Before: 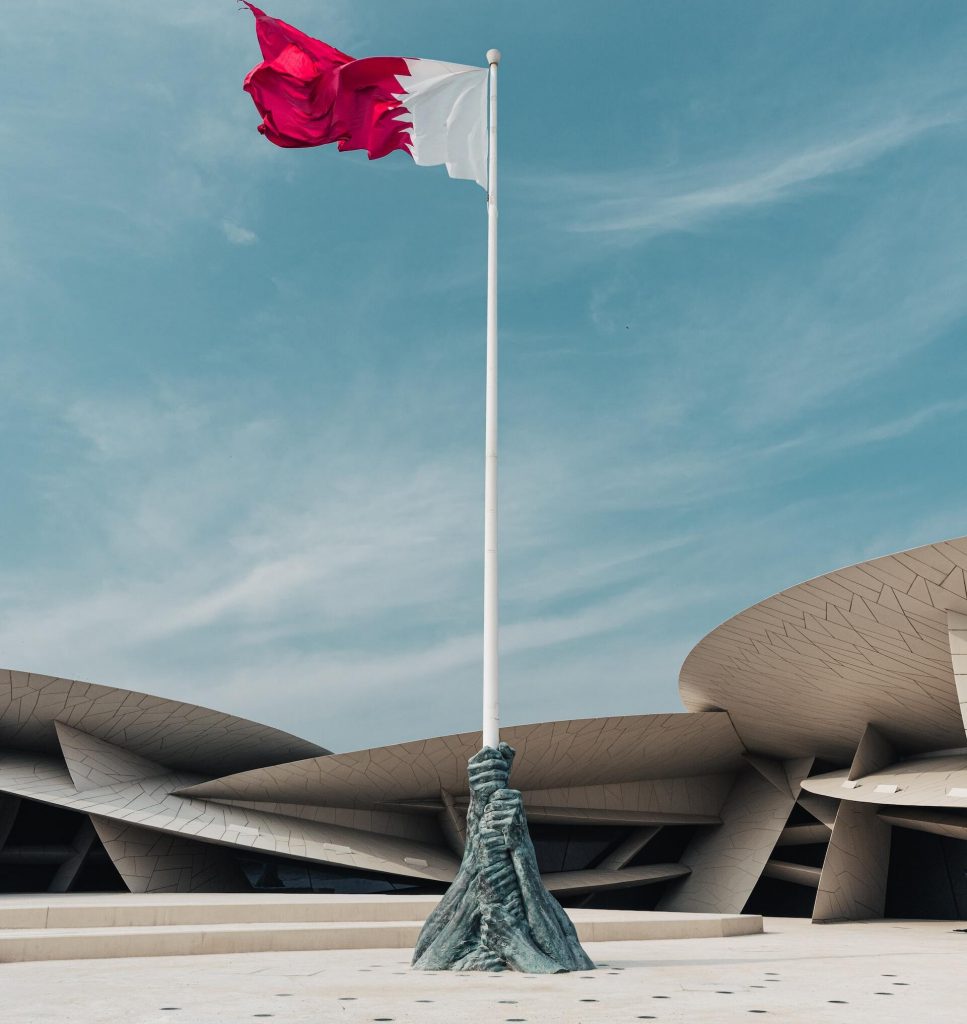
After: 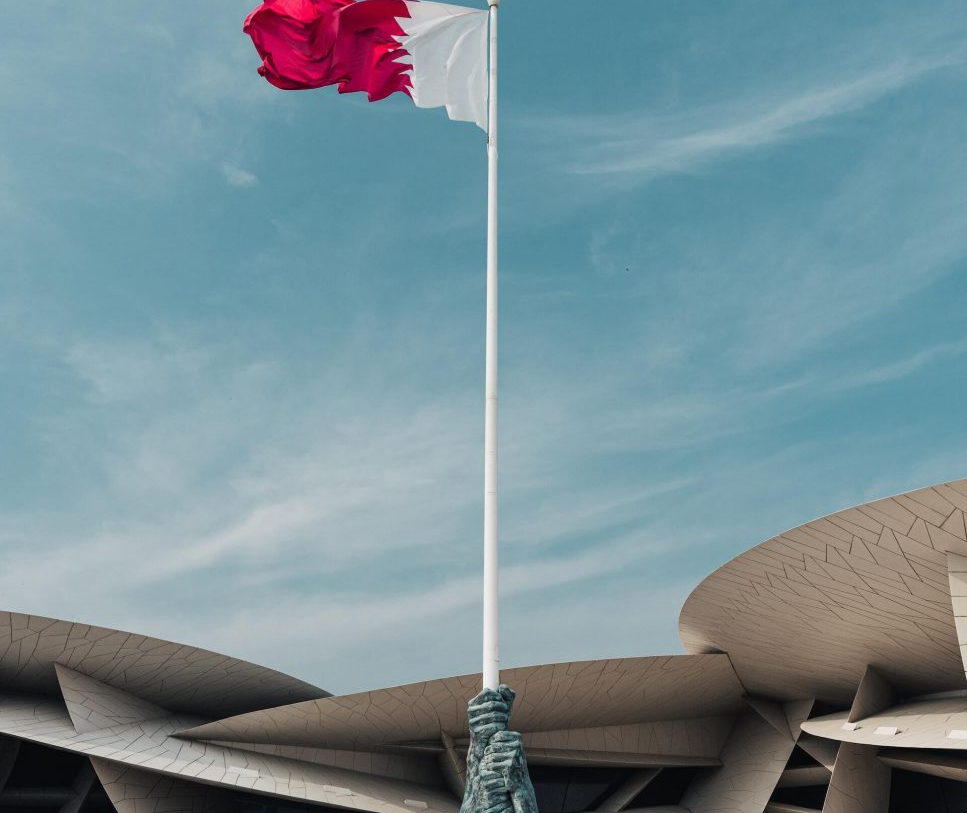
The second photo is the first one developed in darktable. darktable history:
color zones: curves: ch0 [(0, 0.5) (0.143, 0.5) (0.286, 0.5) (0.429, 0.5) (0.571, 0.5) (0.714, 0.476) (0.857, 0.5) (1, 0.5)]; ch2 [(0, 0.5) (0.143, 0.5) (0.286, 0.5) (0.429, 0.5) (0.571, 0.5) (0.714, 0.487) (0.857, 0.5) (1, 0.5)]
crop and rotate: top 5.667%, bottom 14.937%
